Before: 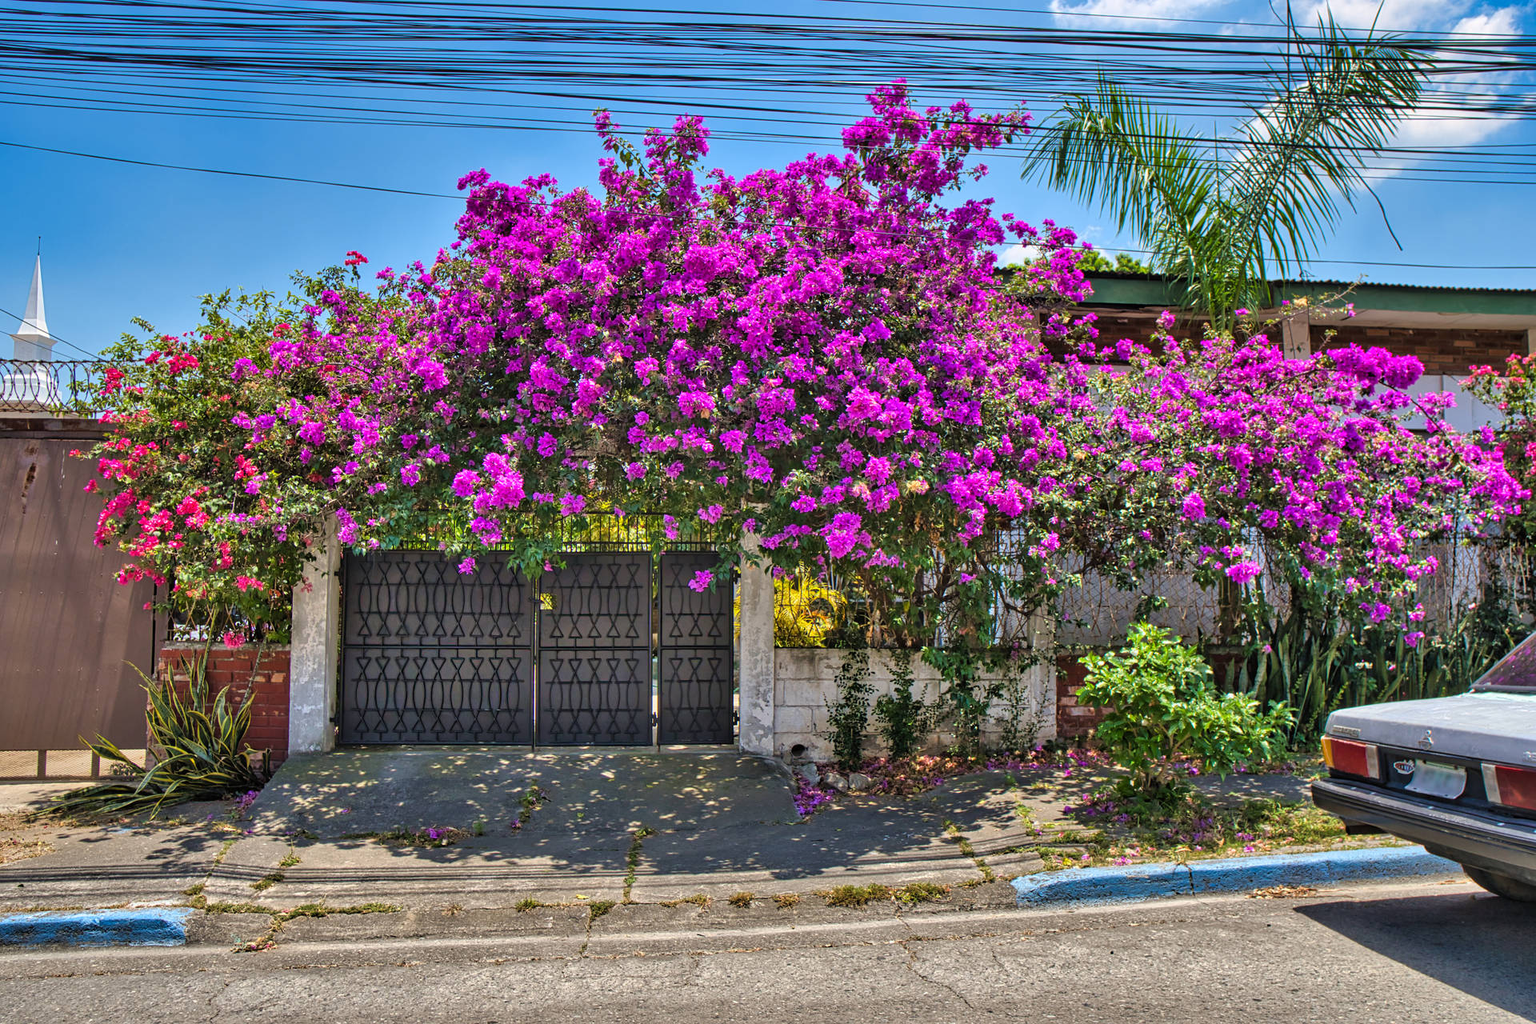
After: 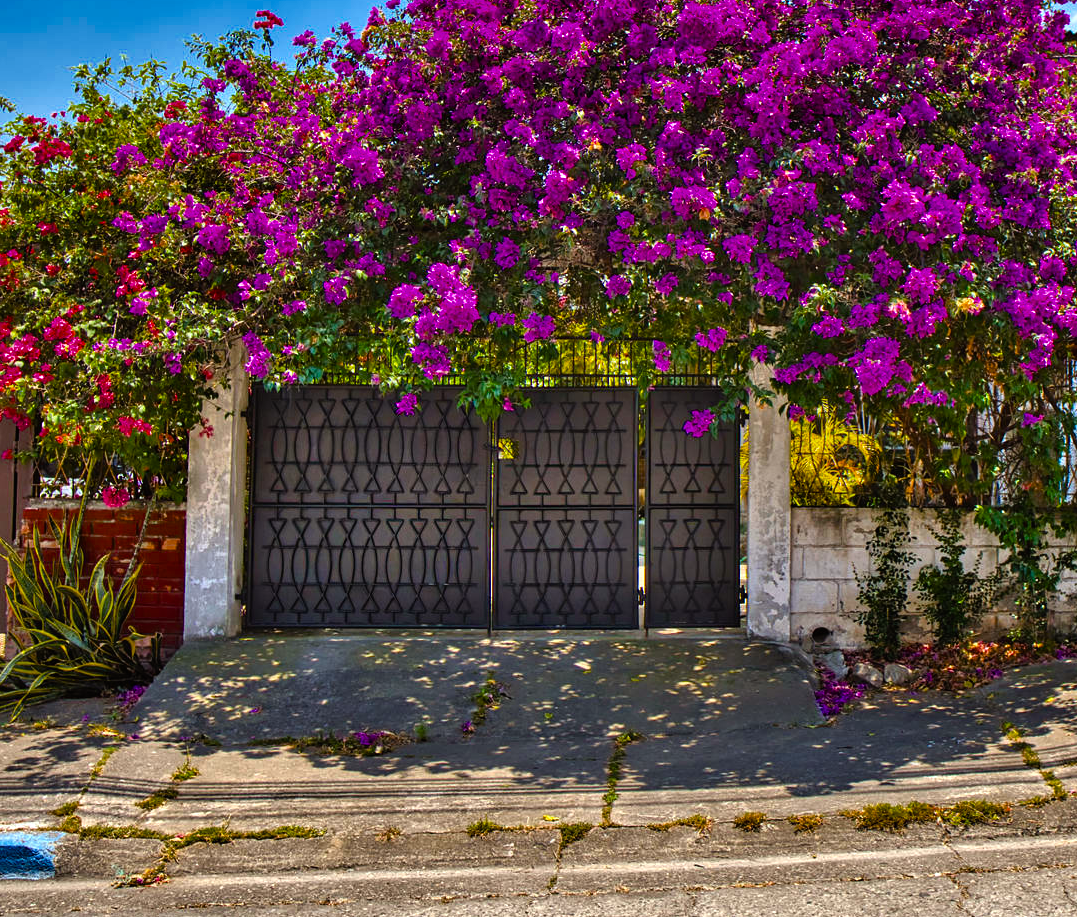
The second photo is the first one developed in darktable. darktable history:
crop: left 9.235%, top 23.706%, right 34.624%, bottom 4.595%
color balance rgb: power › luminance -3.842%, power › chroma 0.541%, power › hue 43.5°, global offset › luminance 0.22%, perceptual saturation grading › global saturation 30.873%, global vibrance 6.694%, contrast 12.978%, saturation formula JzAzBz (2021)
